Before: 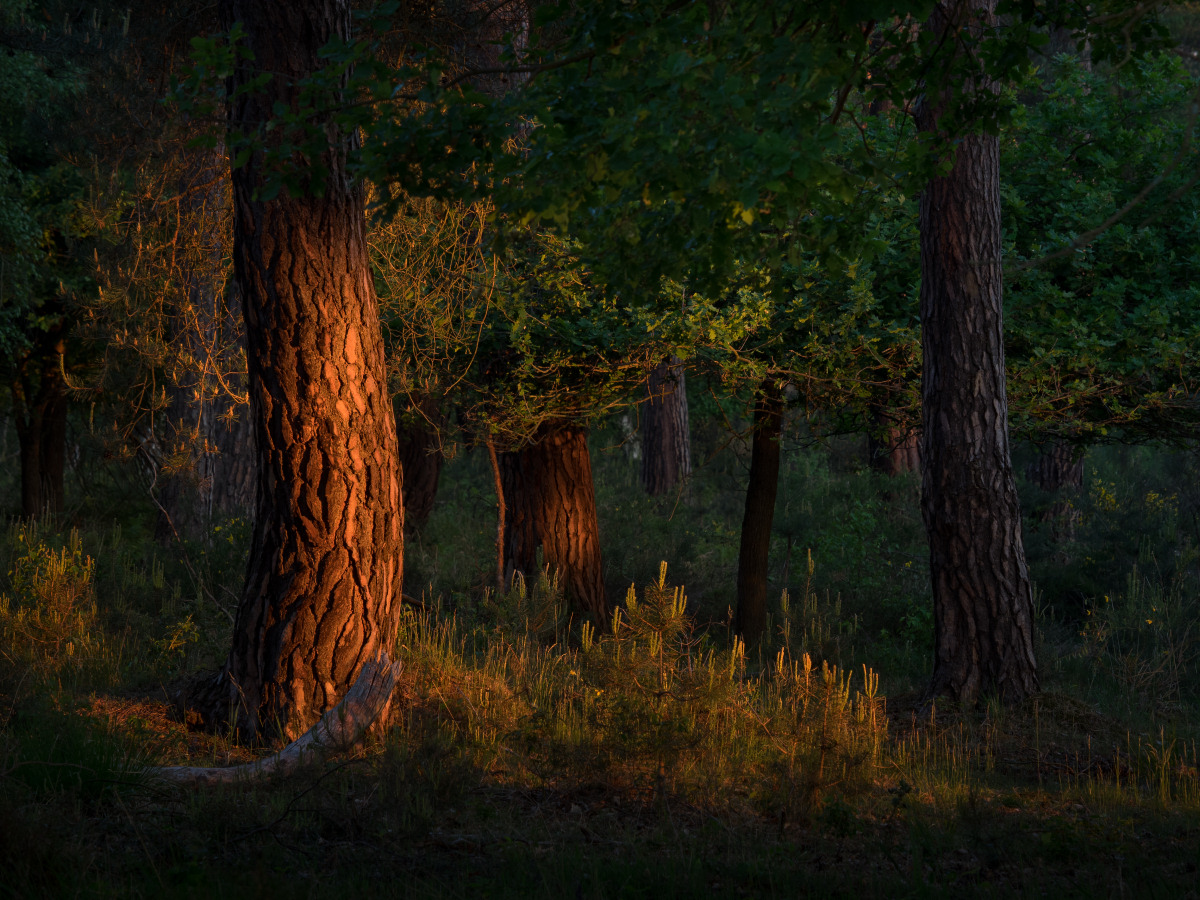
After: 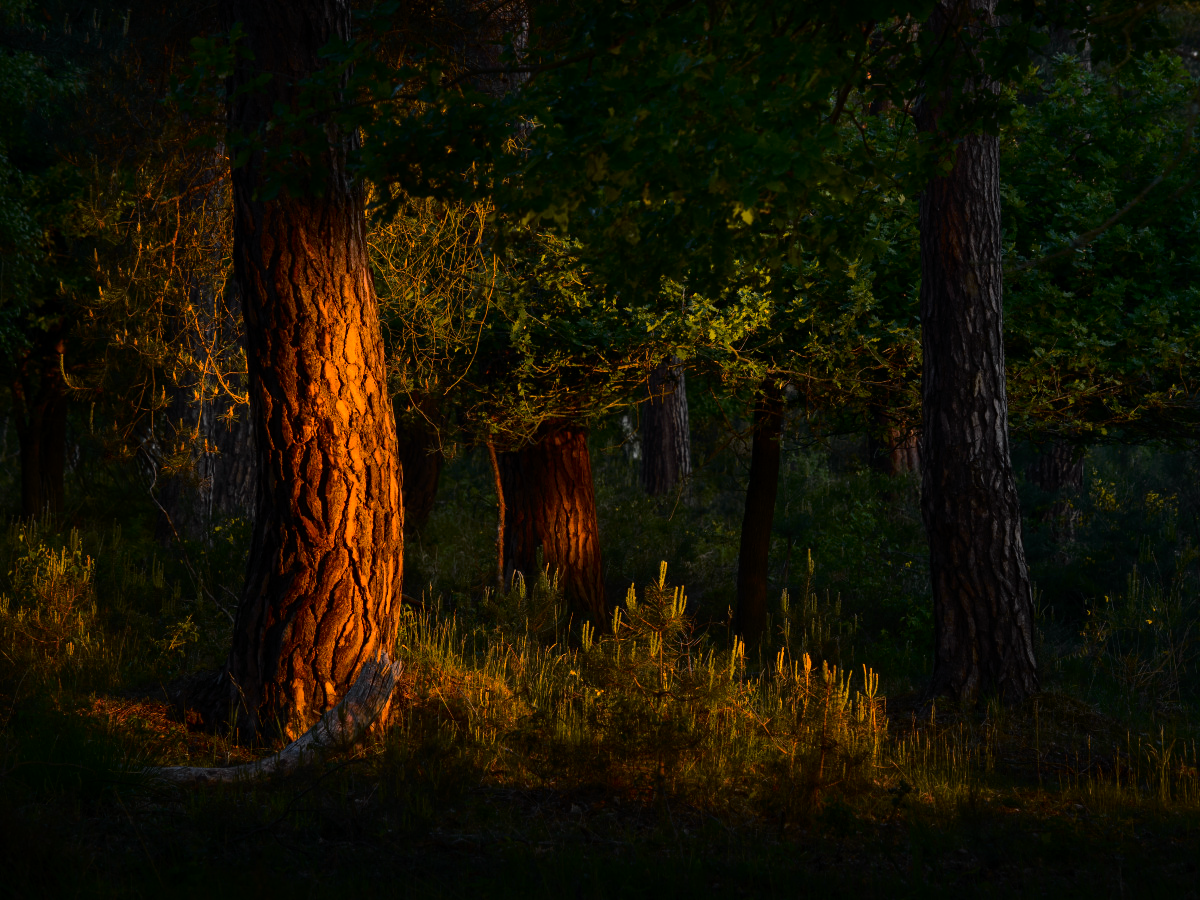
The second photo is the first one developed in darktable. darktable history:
tone curve: curves: ch0 [(0, 0) (0.136, 0.071) (0.346, 0.366) (0.489, 0.573) (0.66, 0.748) (0.858, 0.926) (1, 0.977)]; ch1 [(0, 0) (0.353, 0.344) (0.45, 0.46) (0.498, 0.498) (0.521, 0.512) (0.563, 0.559) (0.592, 0.605) (0.641, 0.673) (1, 1)]; ch2 [(0, 0) (0.333, 0.346) (0.375, 0.375) (0.424, 0.43) (0.476, 0.492) (0.502, 0.502) (0.524, 0.531) (0.579, 0.61) (0.612, 0.644) (0.641, 0.722) (1, 1)], color space Lab, independent channels, preserve colors none
